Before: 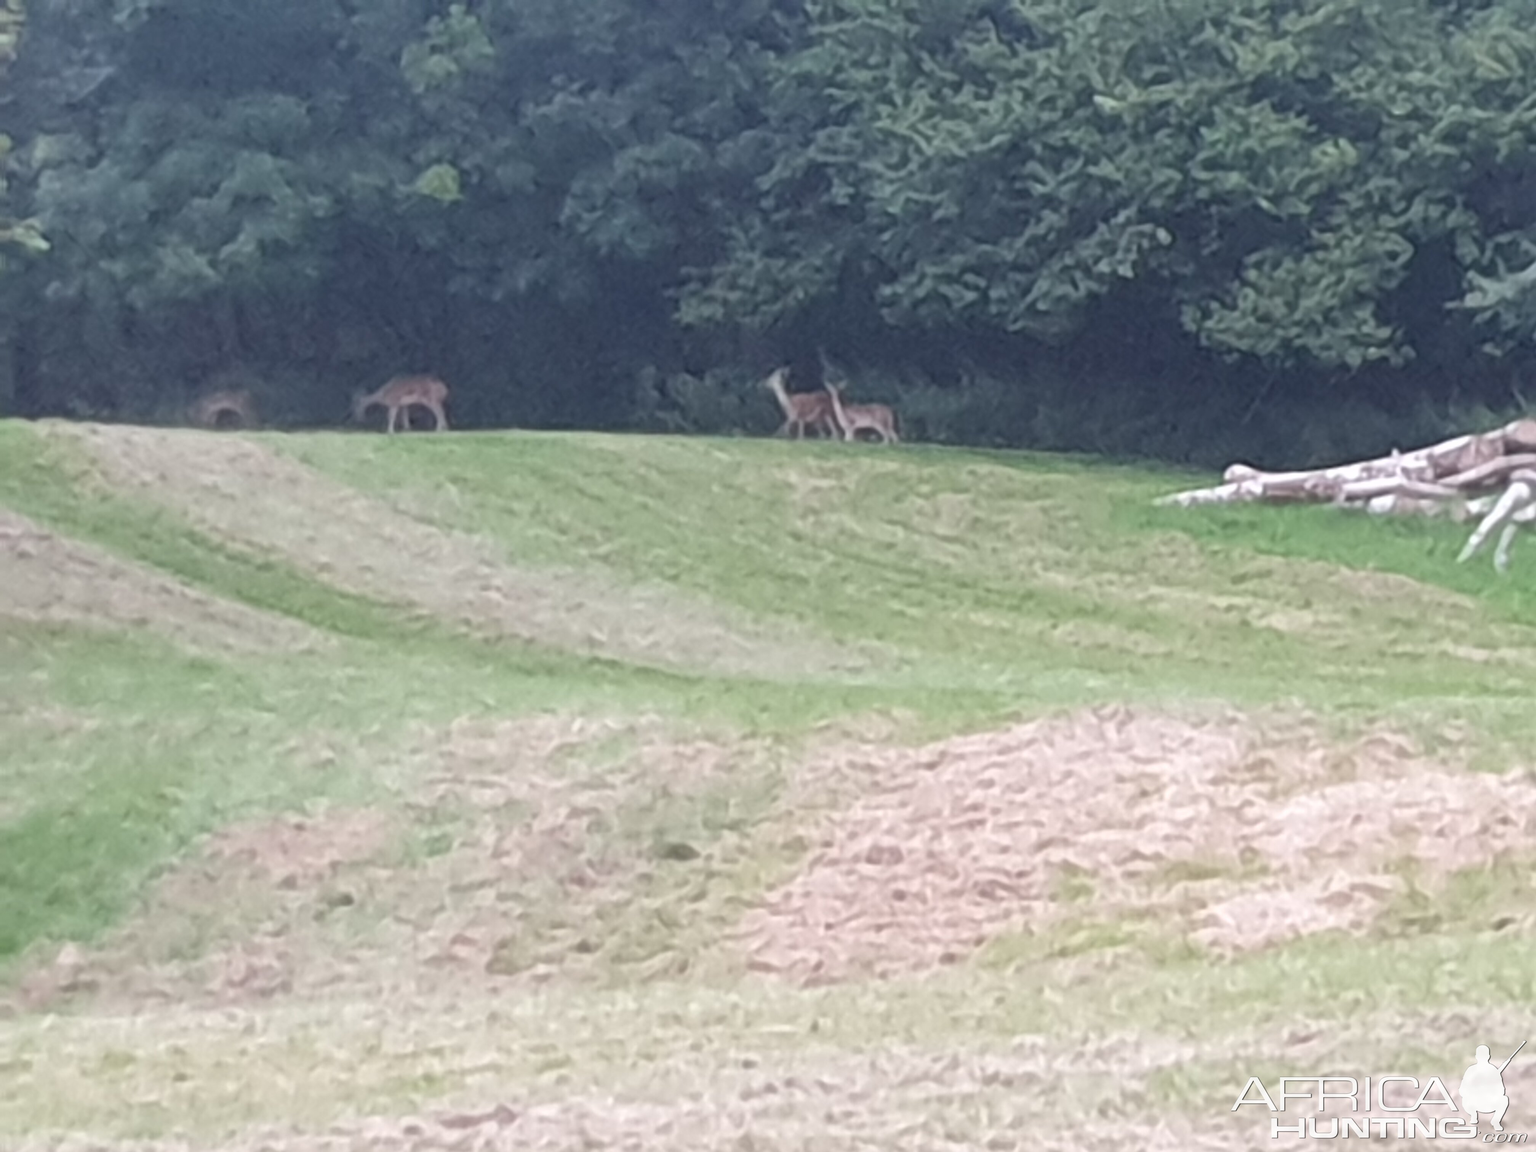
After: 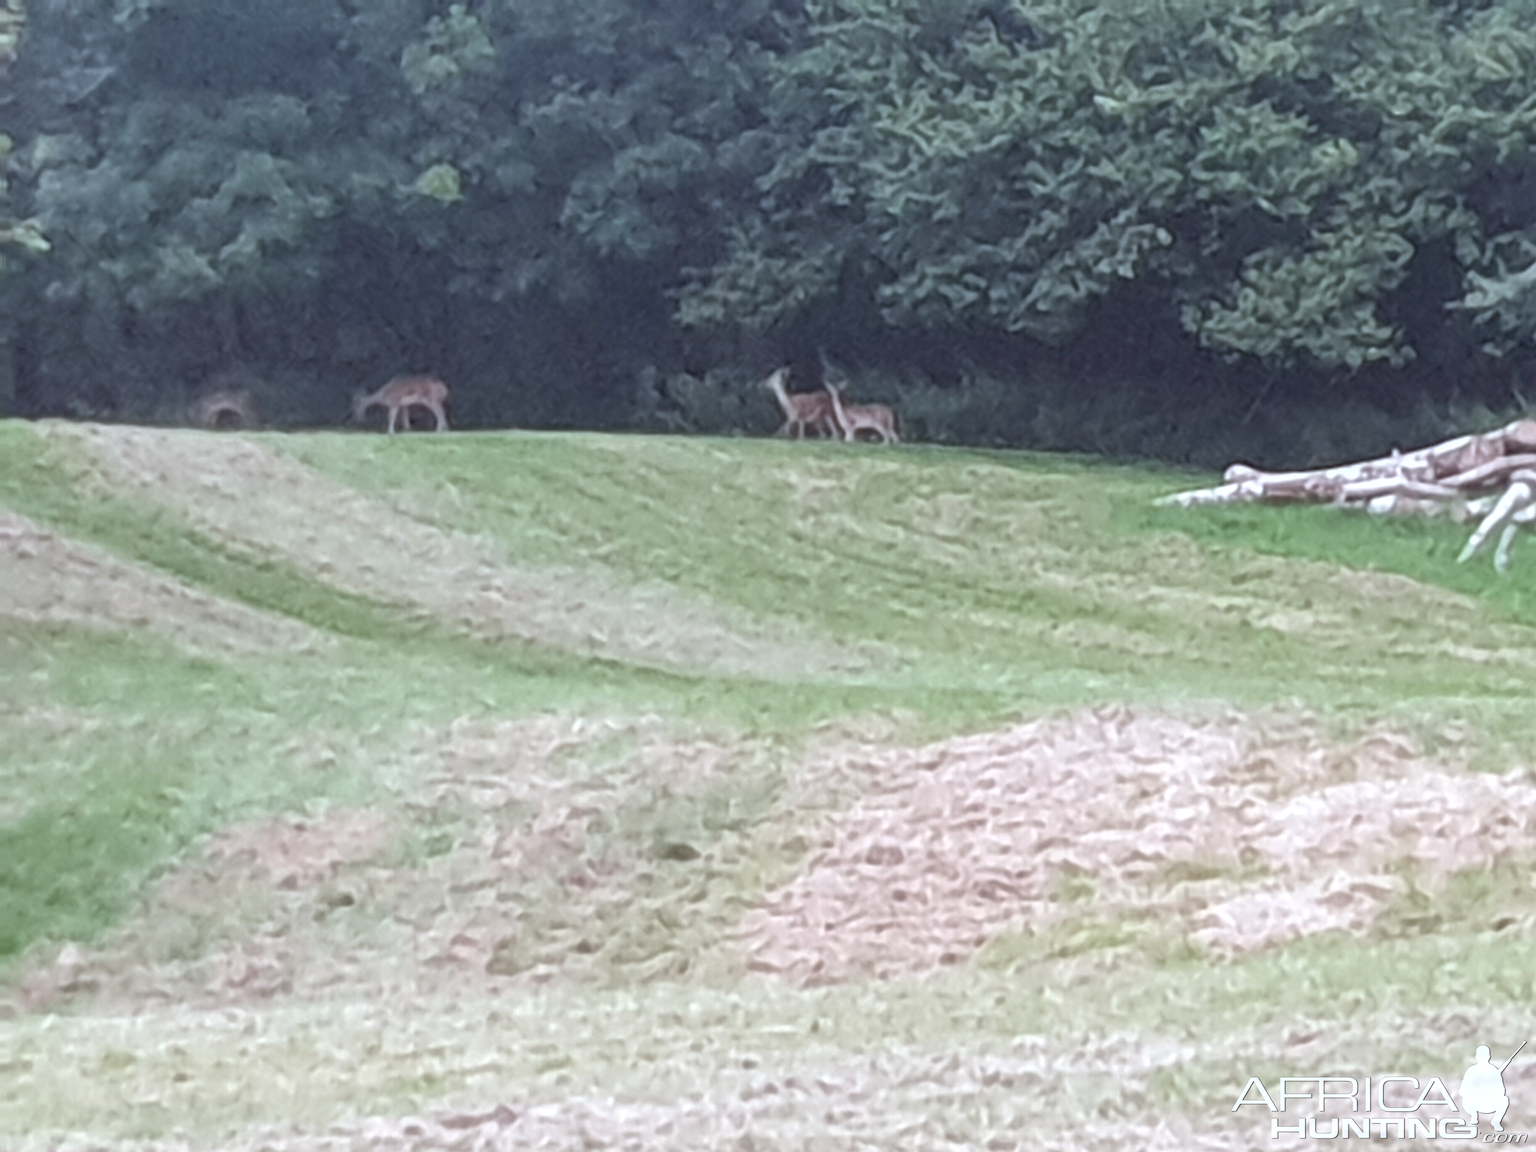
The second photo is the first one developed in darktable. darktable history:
color correction: highlights a* -3.03, highlights b* -6.15, shadows a* 3.05, shadows b* 5.37
local contrast: detail 130%
